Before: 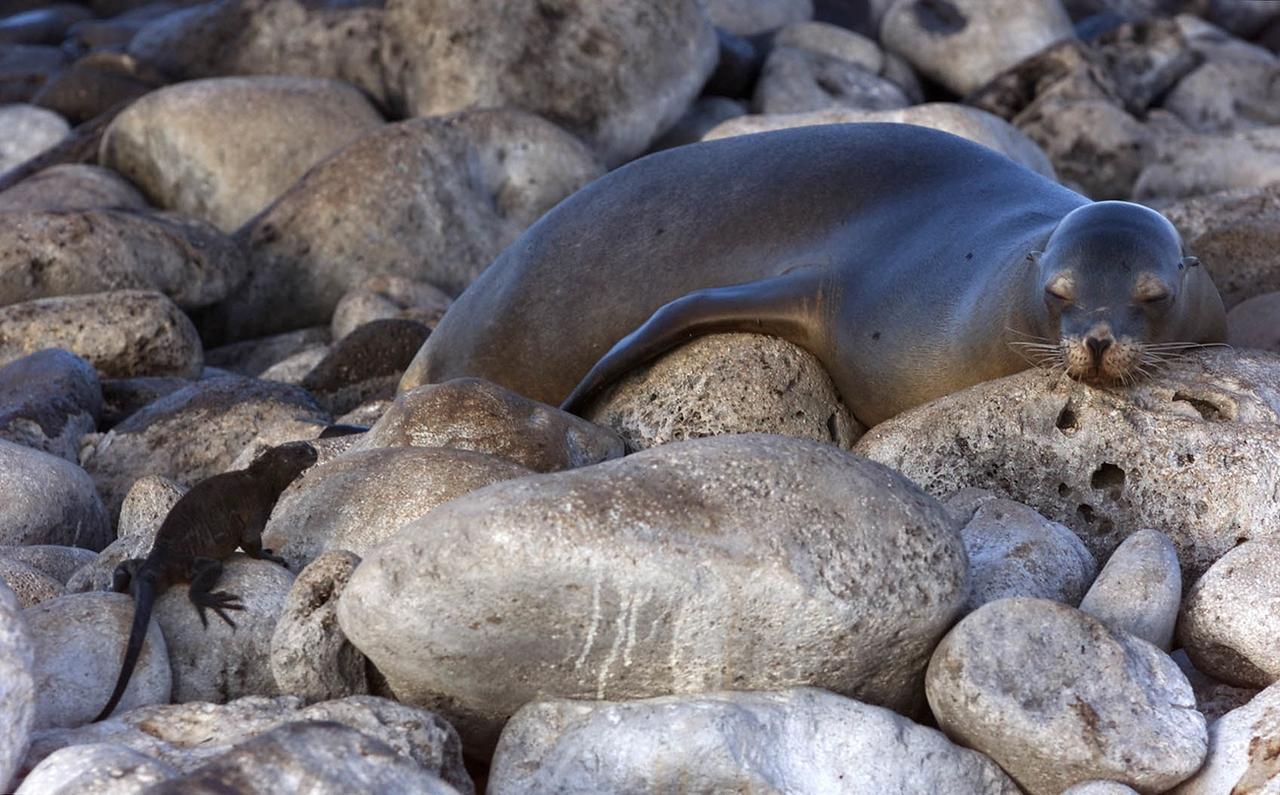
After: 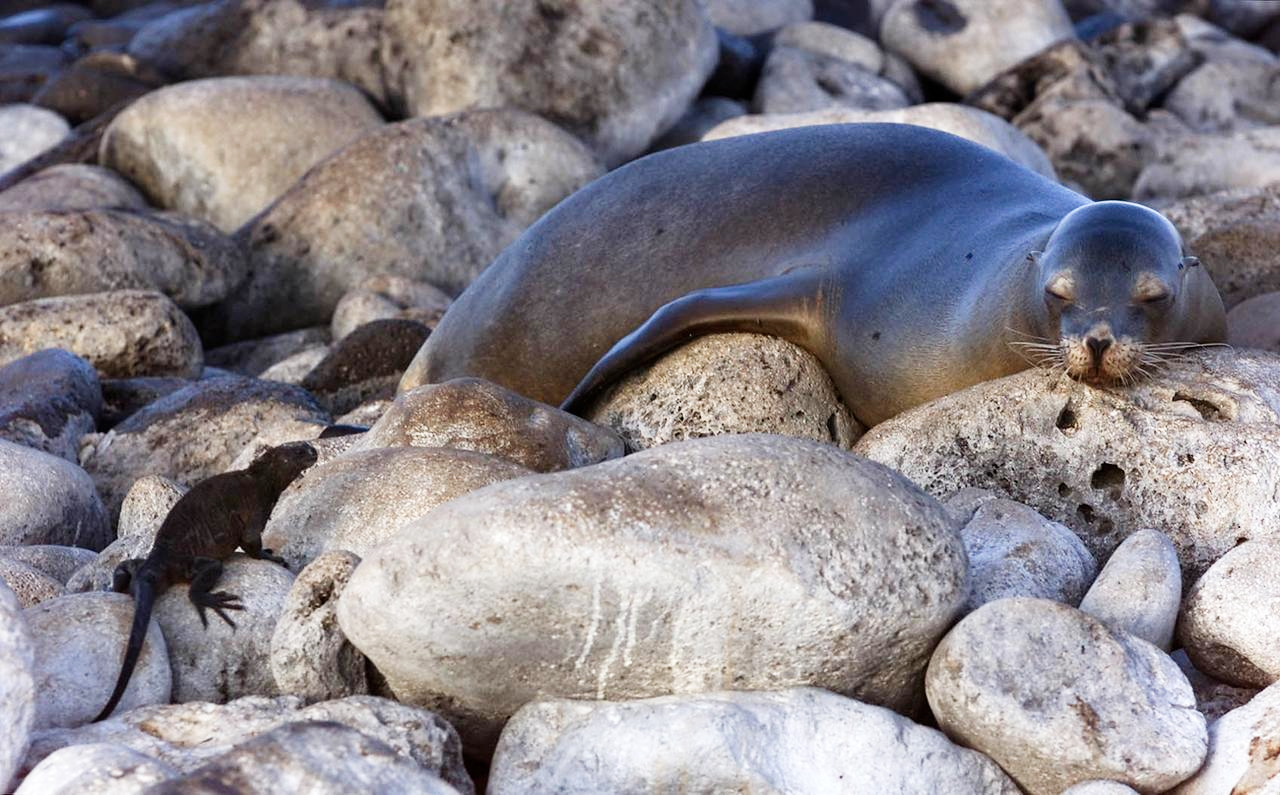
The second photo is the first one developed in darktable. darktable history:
tone curve: curves: ch0 [(0, 0) (0.004, 0.001) (0.133, 0.132) (0.325, 0.395) (0.455, 0.565) (0.832, 0.925) (1, 1)], preserve colors none
